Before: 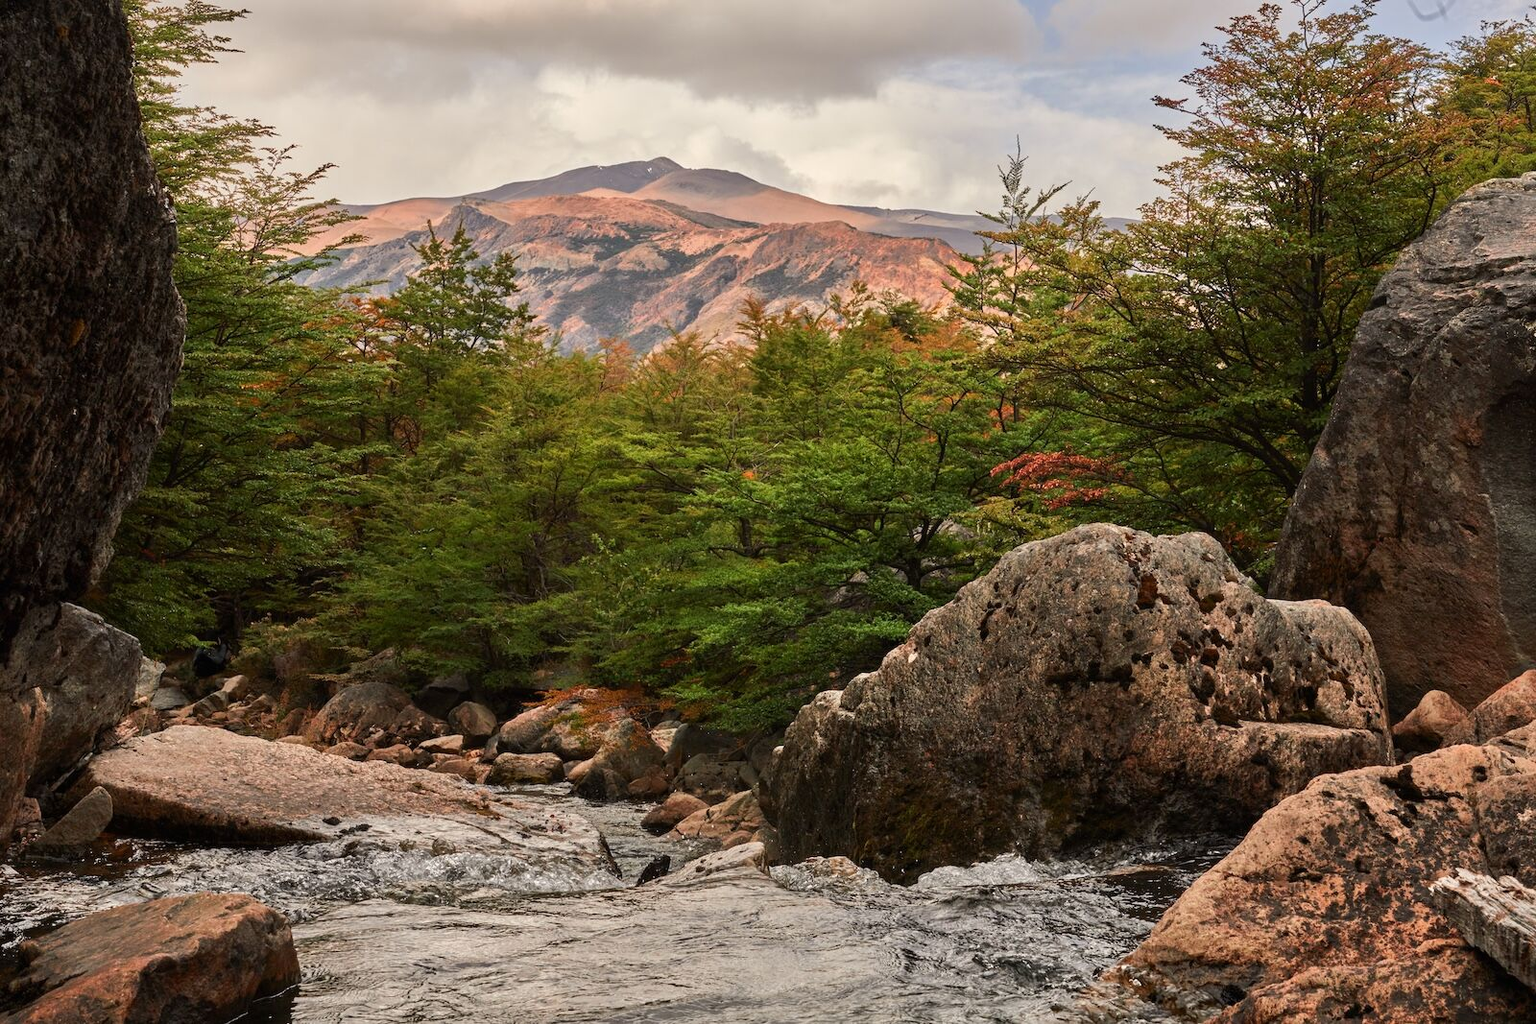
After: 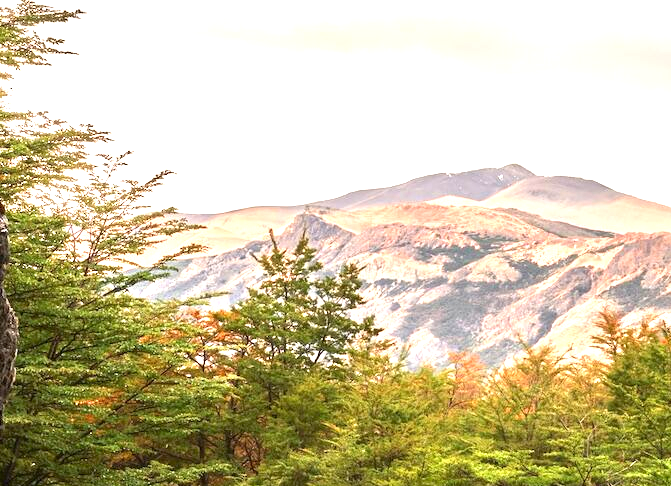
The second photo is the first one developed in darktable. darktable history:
exposure: exposure 1.515 EV, compensate highlight preservation false
crop and rotate: left 11.047%, top 0.072%, right 46.994%, bottom 54.377%
